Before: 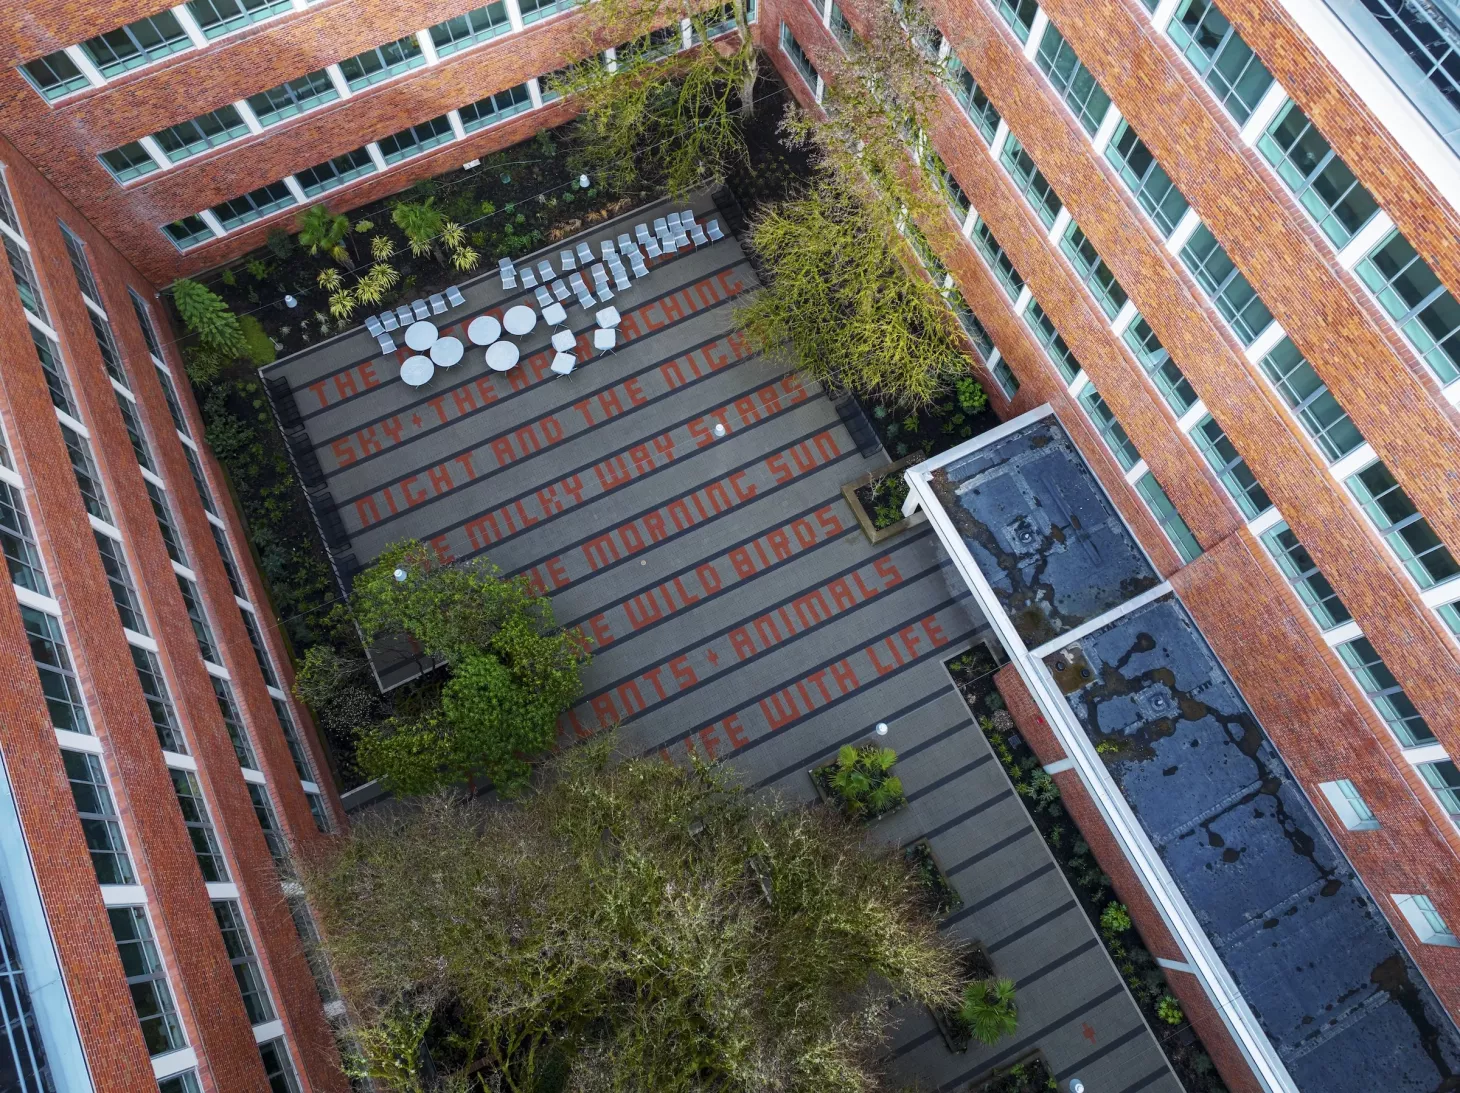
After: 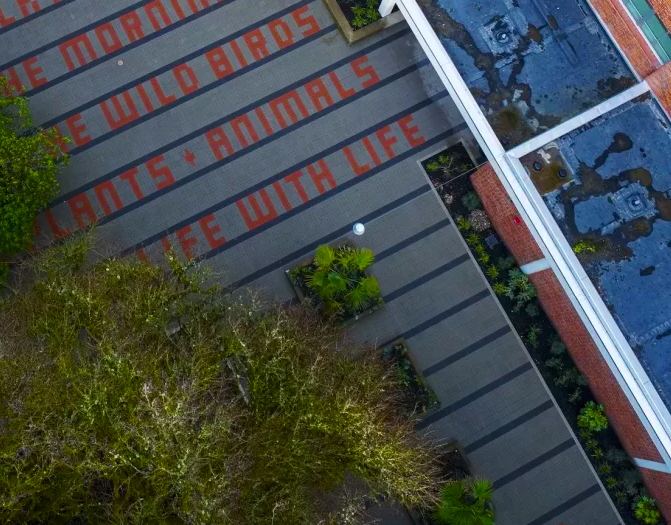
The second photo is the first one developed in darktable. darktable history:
color balance rgb: perceptual saturation grading › global saturation 31.02%, global vibrance 20%
crop: left 35.842%, top 45.781%, right 18.14%, bottom 6.111%
shadows and highlights: shadows -54.56, highlights 85.23, soften with gaussian
